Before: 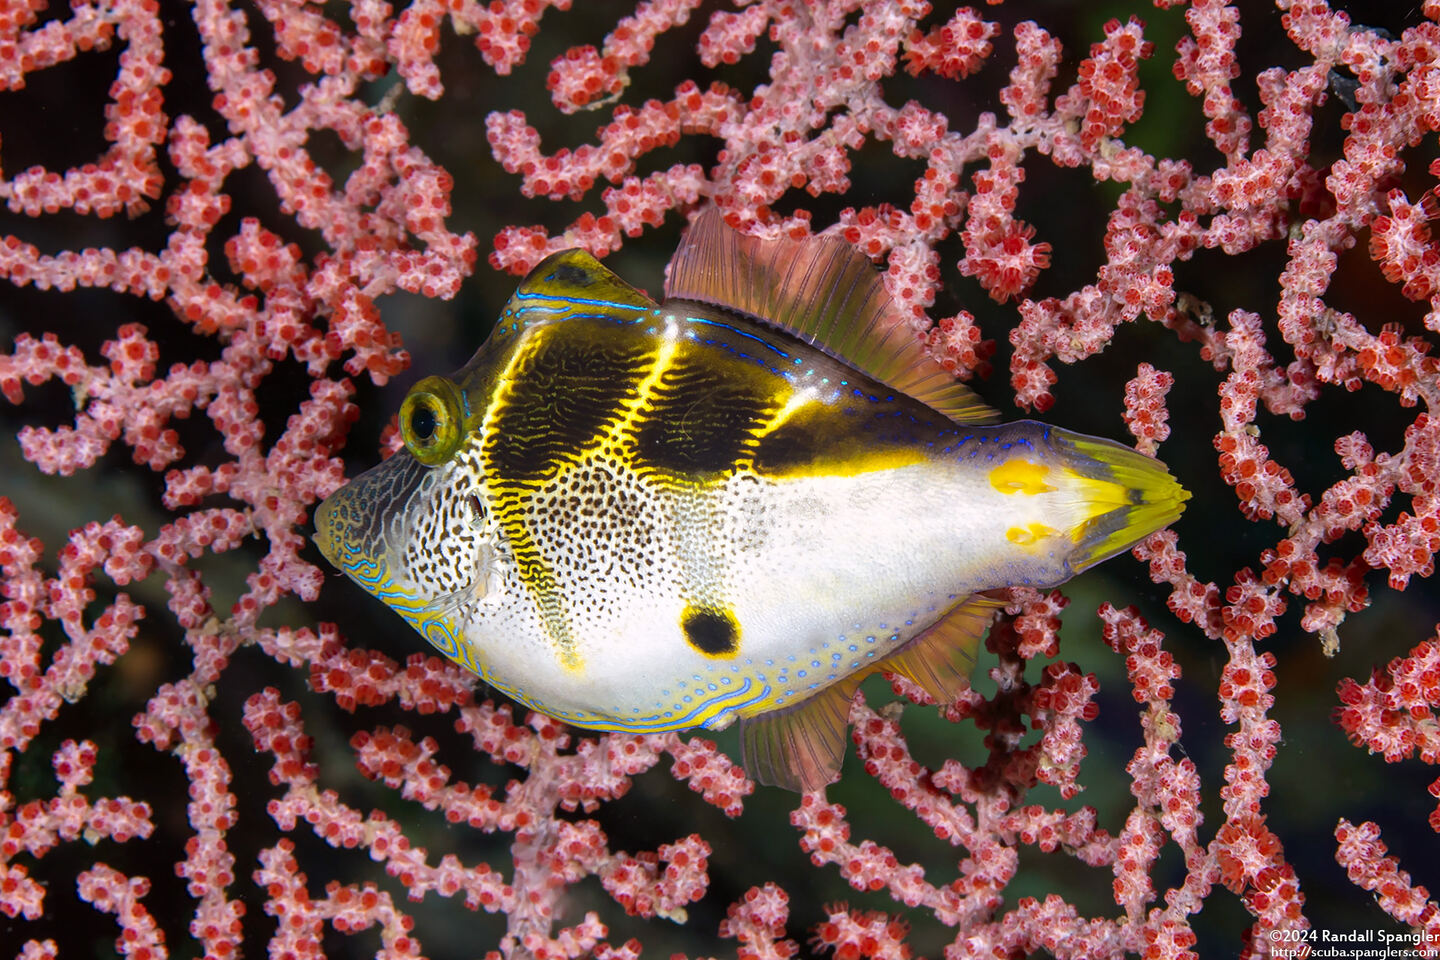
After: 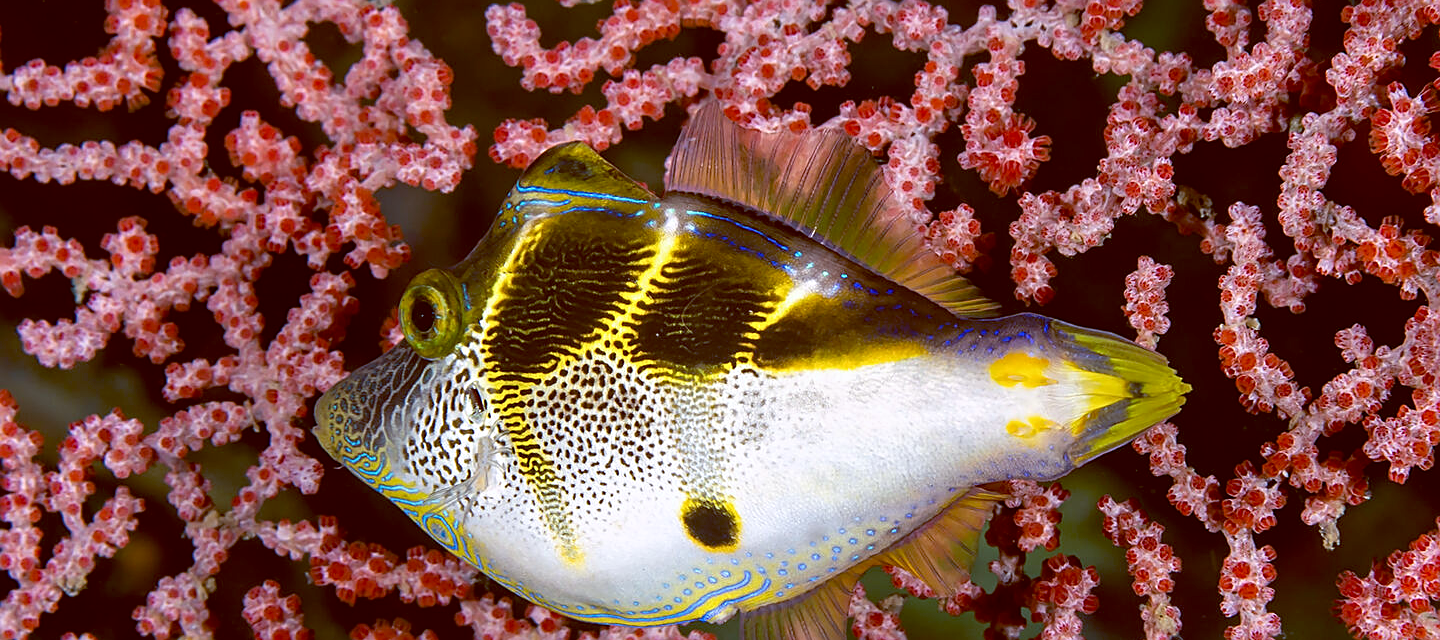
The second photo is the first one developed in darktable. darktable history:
sharpen: on, module defaults
color balance: lift [1, 1.015, 1.004, 0.985], gamma [1, 0.958, 0.971, 1.042], gain [1, 0.956, 0.977, 1.044]
crop: top 11.166%, bottom 22.168%
